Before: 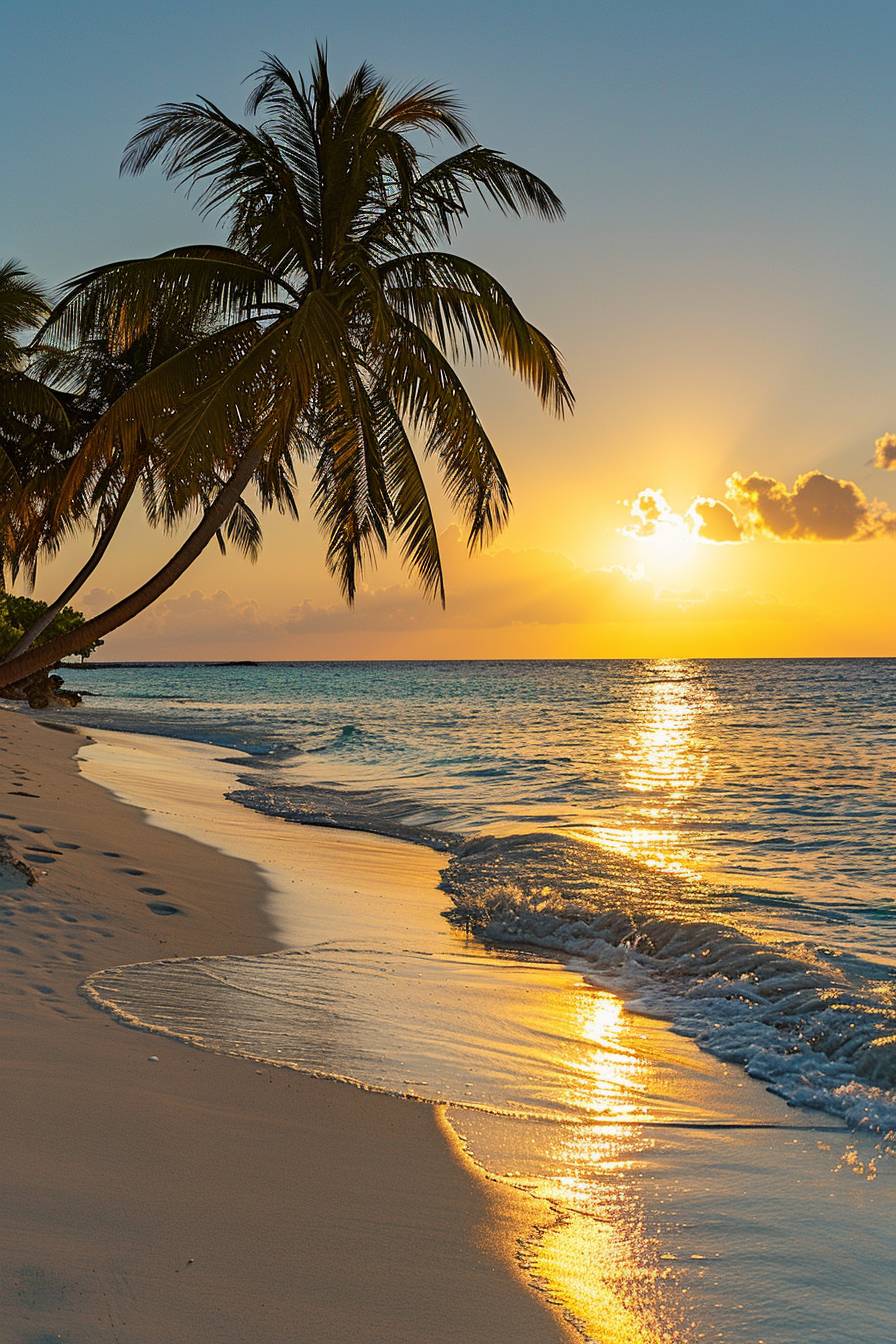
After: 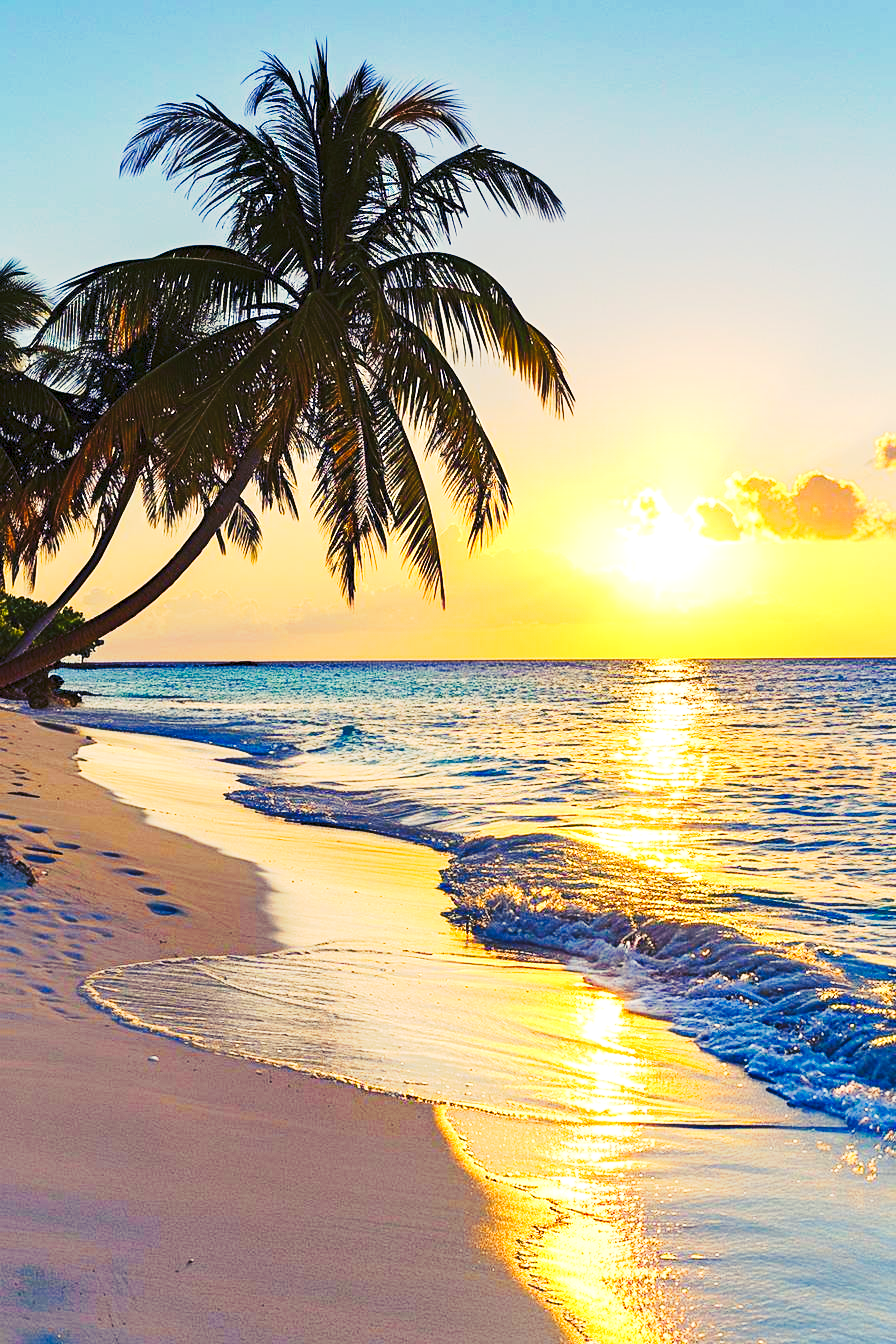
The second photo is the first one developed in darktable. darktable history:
exposure: black level correction 0, exposure 0.7 EV, compensate exposure bias true, compensate highlight preservation false
tone curve: curves: ch0 [(0, 0) (0.003, 0.045) (0.011, 0.054) (0.025, 0.069) (0.044, 0.083) (0.069, 0.101) (0.1, 0.119) (0.136, 0.146) (0.177, 0.177) (0.224, 0.221) (0.277, 0.277) (0.335, 0.362) (0.399, 0.452) (0.468, 0.571) (0.543, 0.666) (0.623, 0.758) (0.709, 0.853) (0.801, 0.896) (0.898, 0.945) (1, 1)], preserve colors none
color balance rgb: shadows lift › luminance -28.76%, shadows lift › chroma 15%, shadows lift › hue 270°, power › chroma 1%, power › hue 255°, highlights gain › luminance 7.14%, highlights gain › chroma 2%, highlights gain › hue 90°, global offset › luminance -0.29%, global offset › hue 260°, perceptual saturation grading › global saturation 20%, perceptual saturation grading › highlights -13.92%, perceptual saturation grading › shadows 50%
tone equalizer: on, module defaults
